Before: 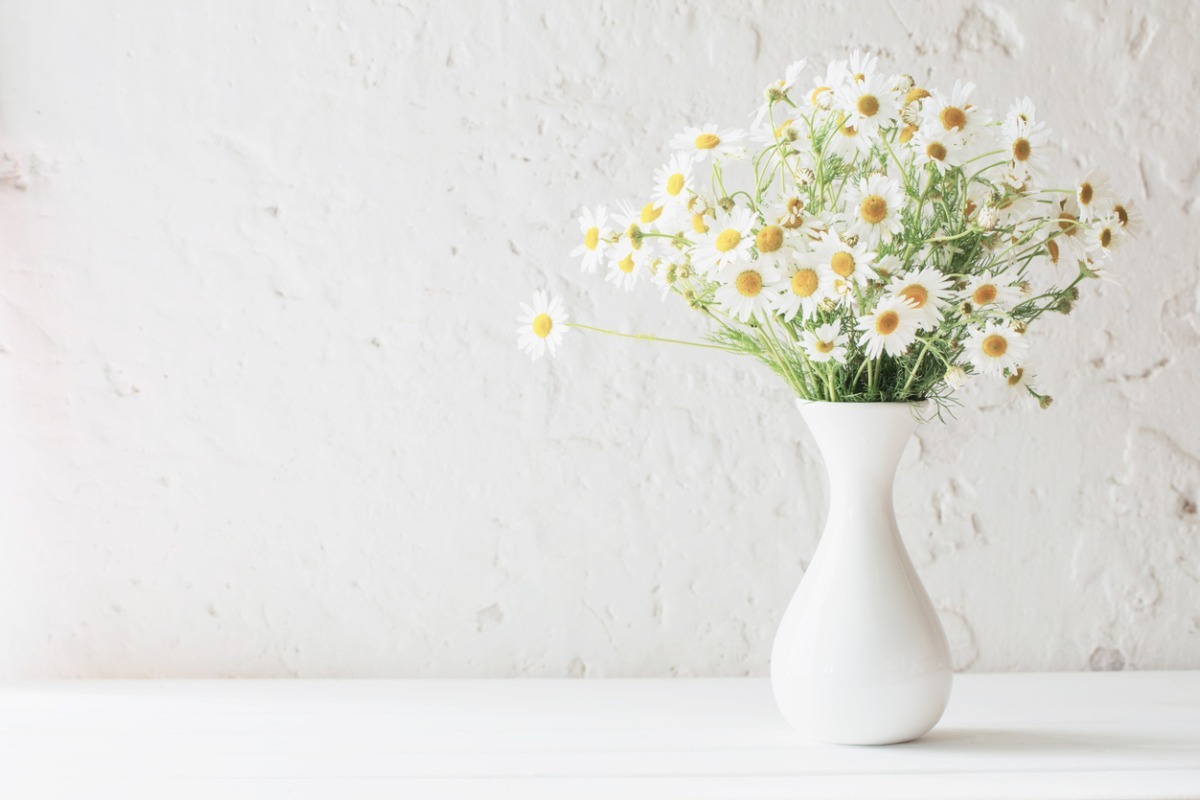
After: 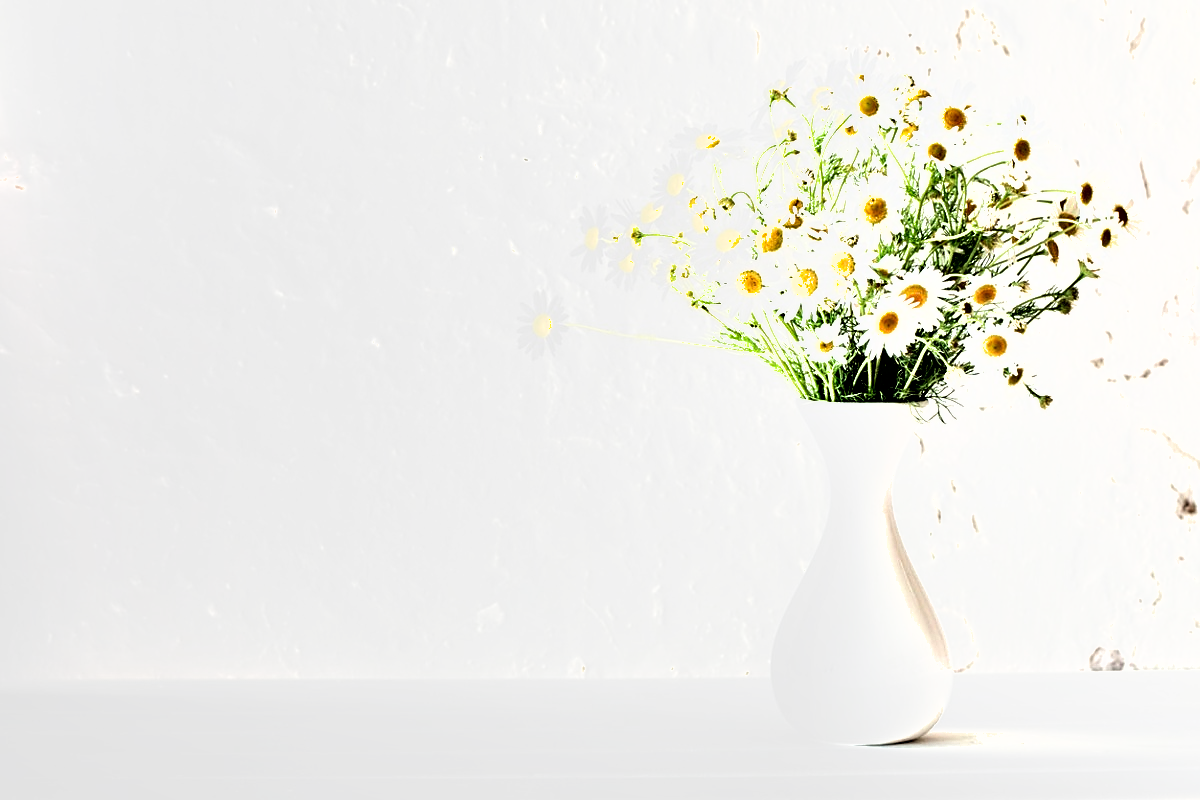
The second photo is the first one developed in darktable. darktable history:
sharpen: on, module defaults
exposure: black level correction 0, exposure 0.894 EV, compensate exposure bias true, compensate highlight preservation false
shadows and highlights: soften with gaussian
